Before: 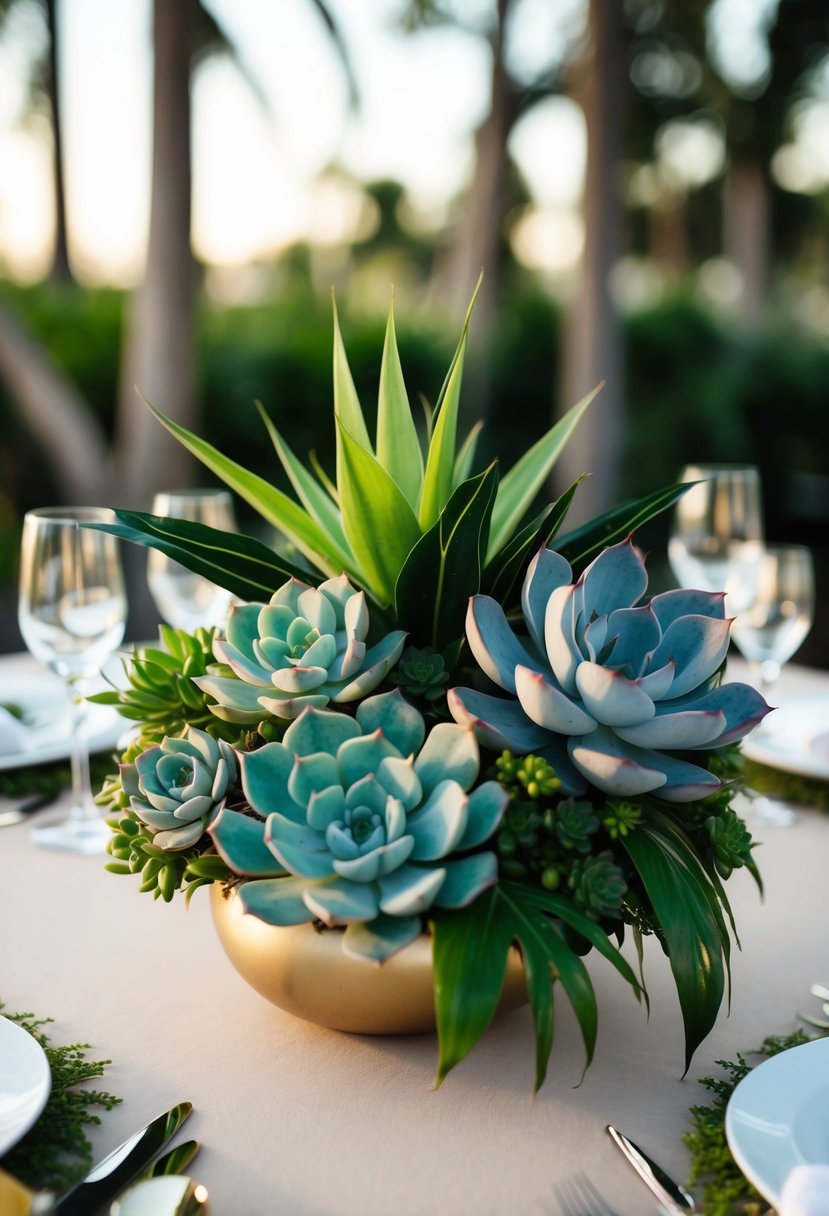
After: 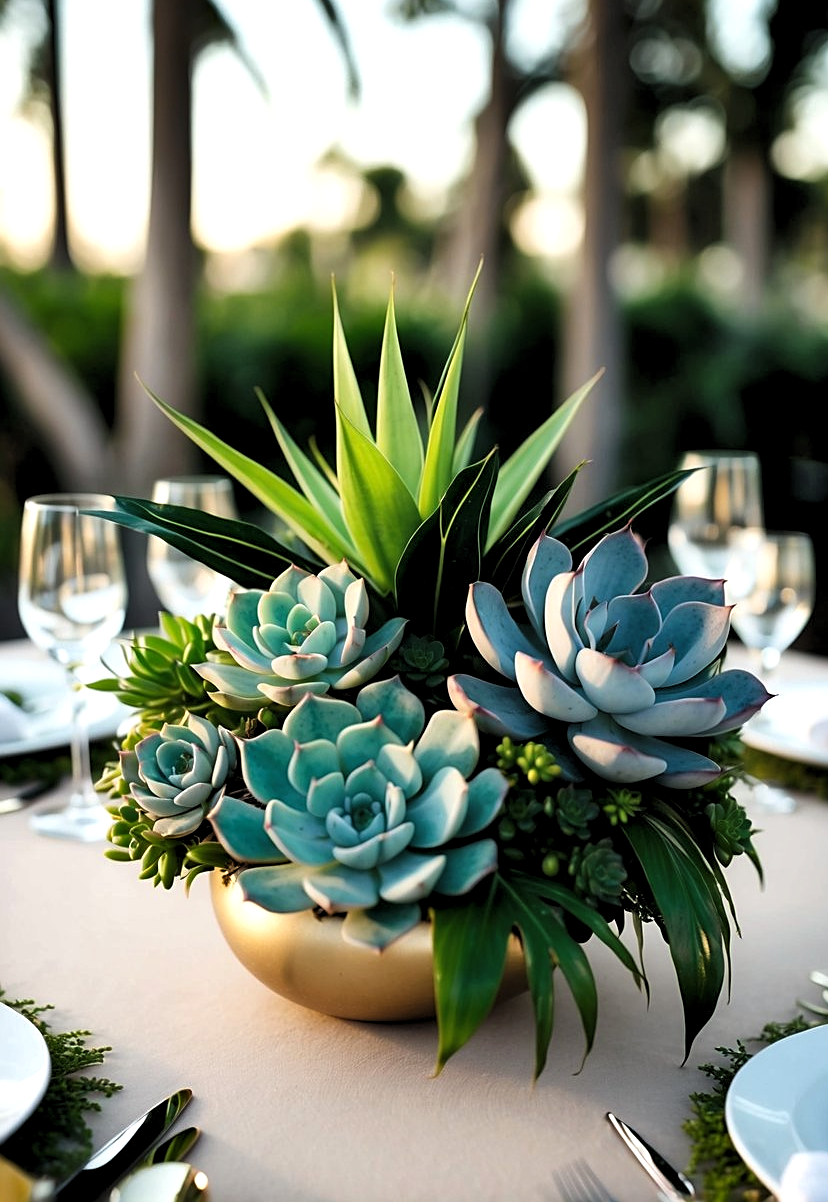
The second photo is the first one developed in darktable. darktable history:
shadows and highlights: shadows 53.04, soften with gaussian
levels: levels [0.062, 0.494, 0.925]
sharpen: on, module defaults
crop: top 1.071%, right 0.091%
